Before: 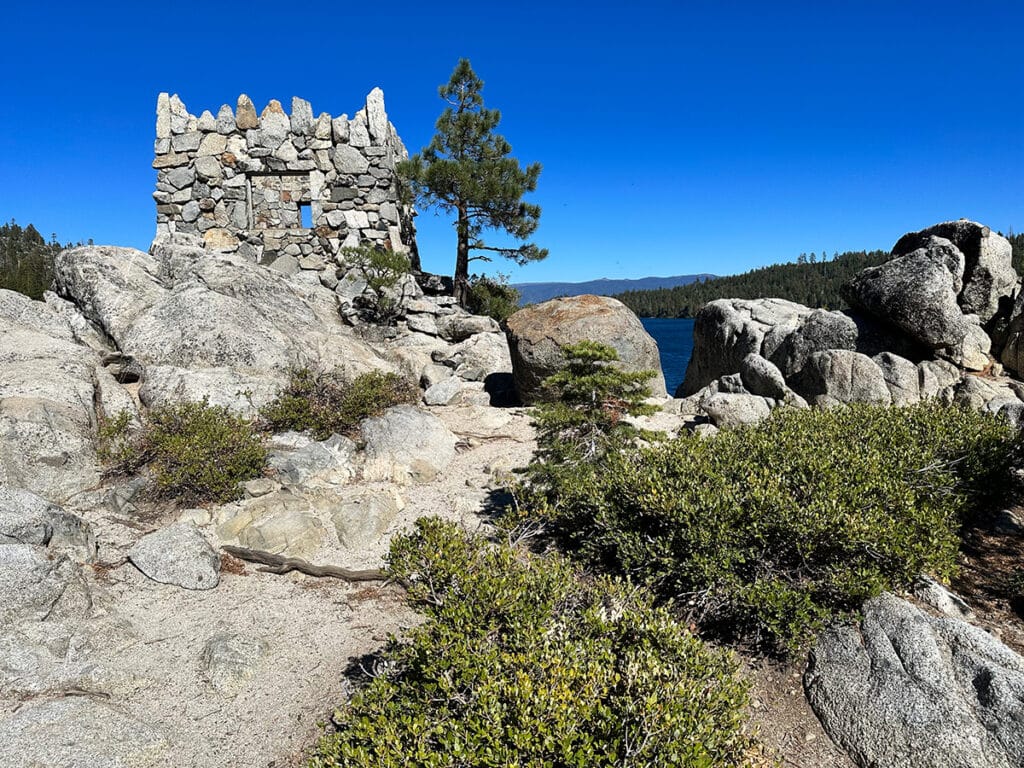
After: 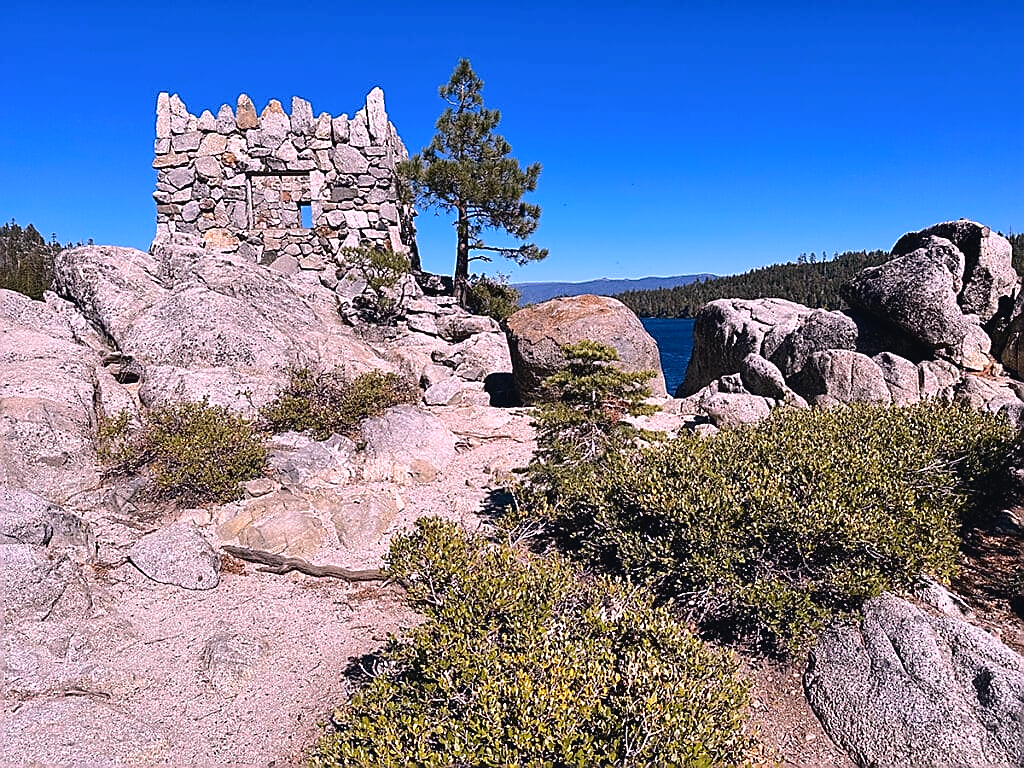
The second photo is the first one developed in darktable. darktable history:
white balance: red 1.188, blue 1.11
tone curve: curves: ch0 [(0, 0.026) (0.175, 0.178) (0.463, 0.502) (0.796, 0.764) (1, 0.961)]; ch1 [(0, 0) (0.437, 0.398) (0.469, 0.472) (0.505, 0.504) (0.553, 0.552) (1, 1)]; ch2 [(0, 0) (0.505, 0.495) (0.579, 0.579) (1, 1)], color space Lab, independent channels, preserve colors none
sharpen: radius 1.4, amount 1.25, threshold 0.7
